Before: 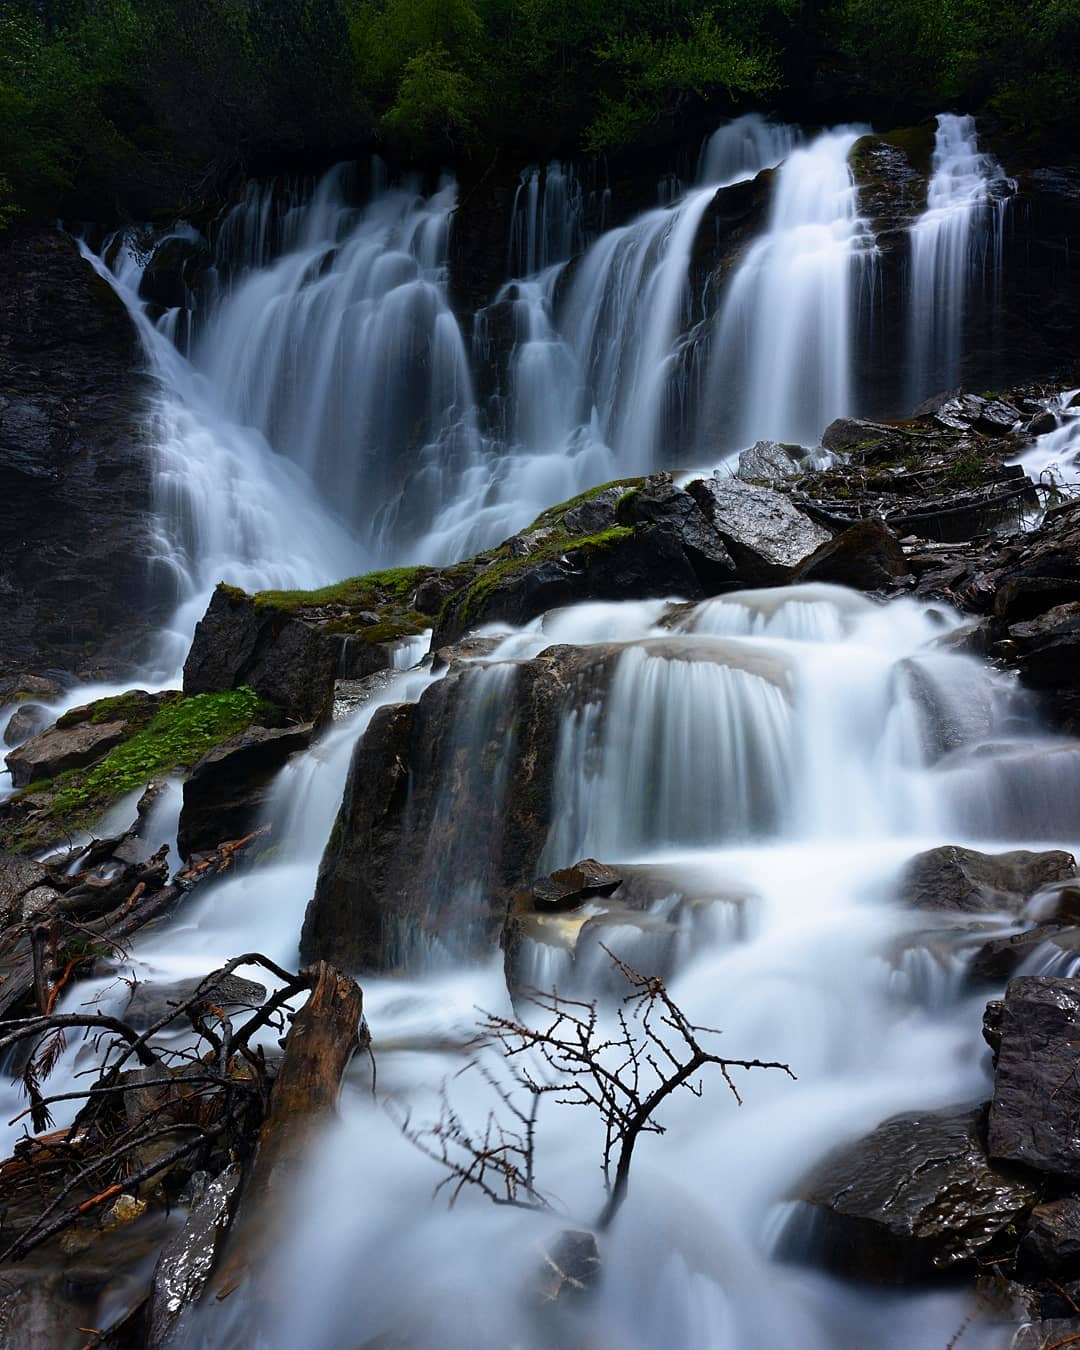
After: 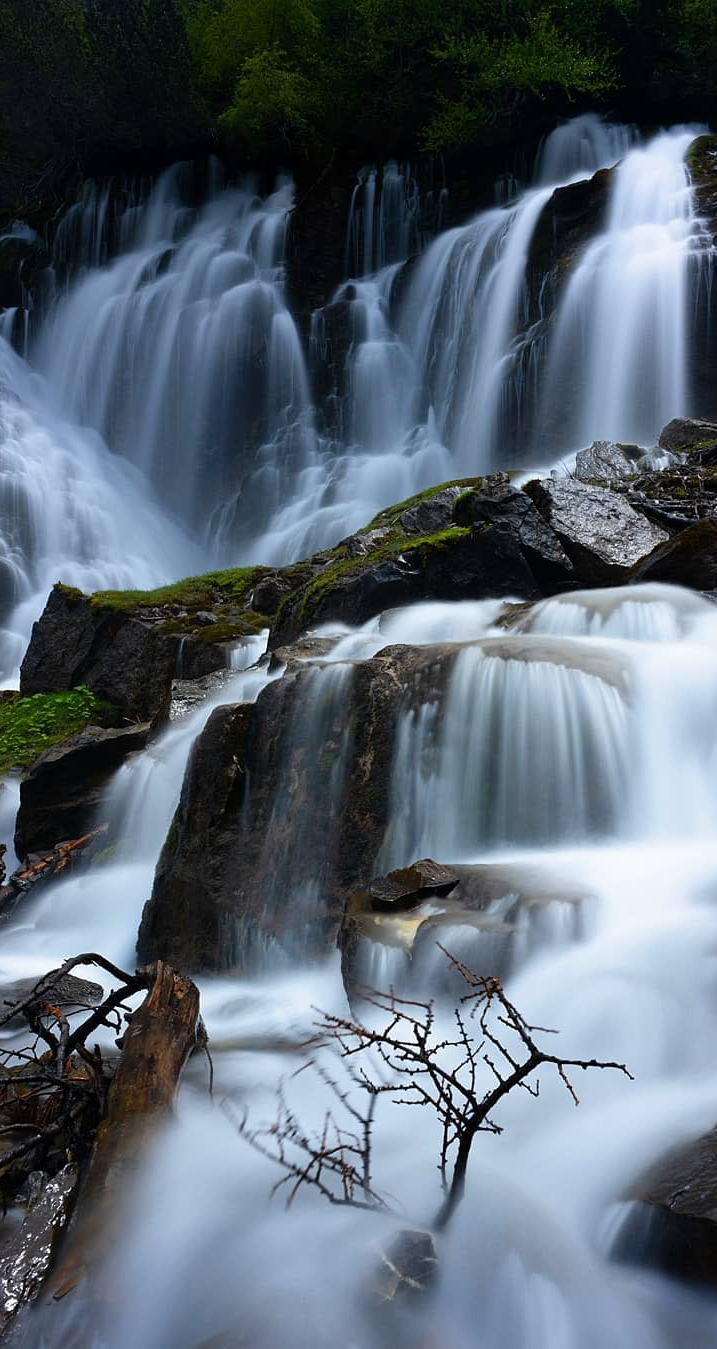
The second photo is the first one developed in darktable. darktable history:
crop and rotate: left 15.124%, right 18.451%
